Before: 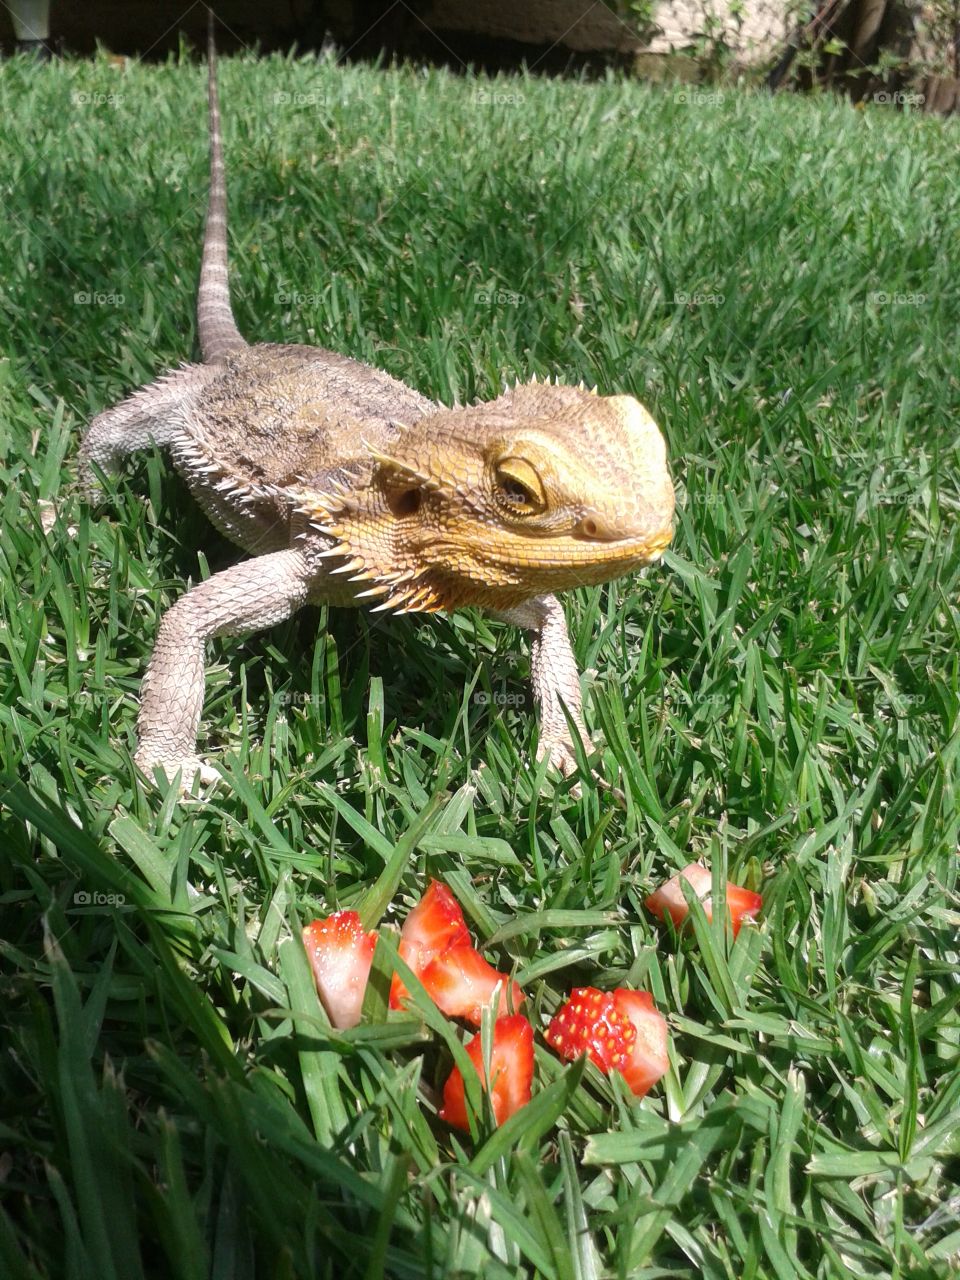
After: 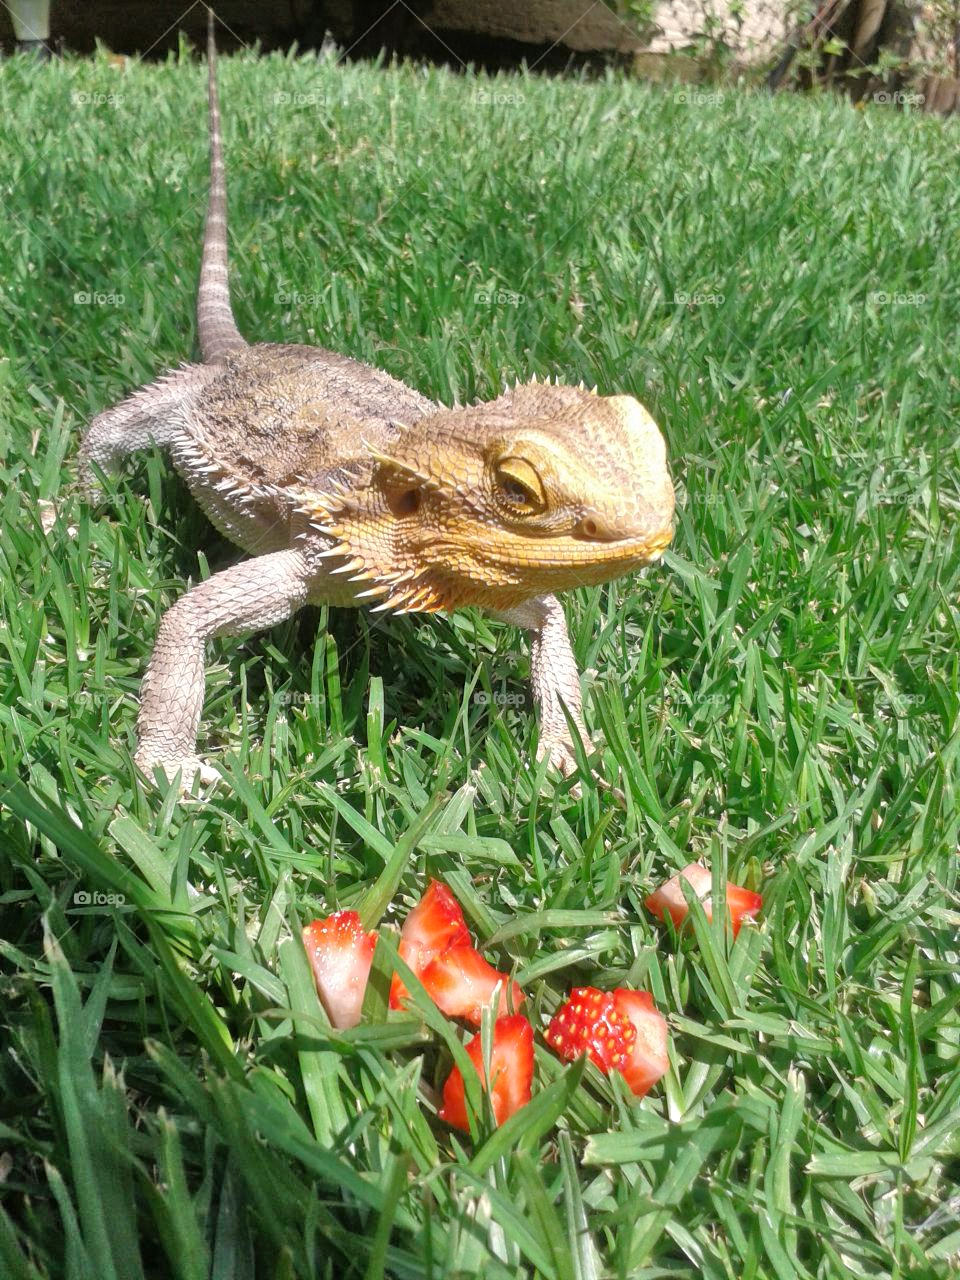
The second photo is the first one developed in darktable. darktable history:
tone equalizer: -7 EV 0.144 EV, -6 EV 0.569 EV, -5 EV 1.17 EV, -4 EV 1.35 EV, -3 EV 1.15 EV, -2 EV 0.6 EV, -1 EV 0.168 EV
shadows and highlights: shadows 58.83, soften with gaussian
